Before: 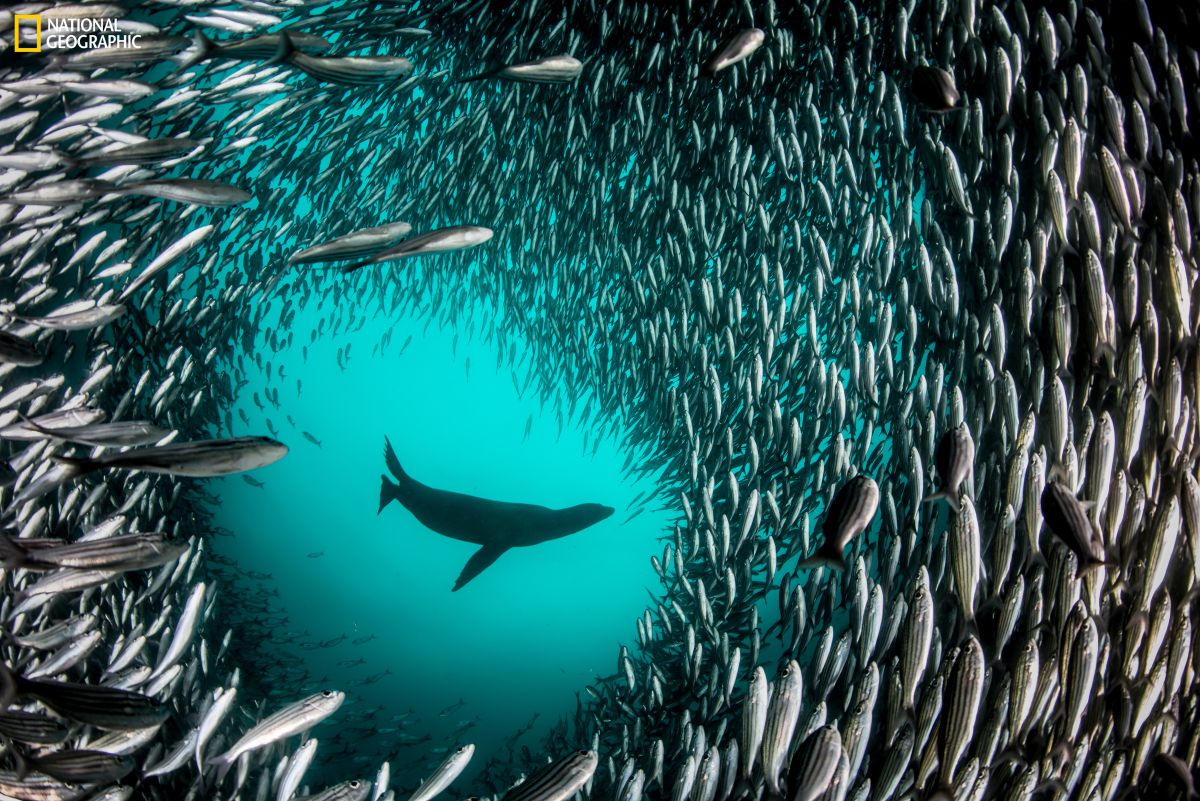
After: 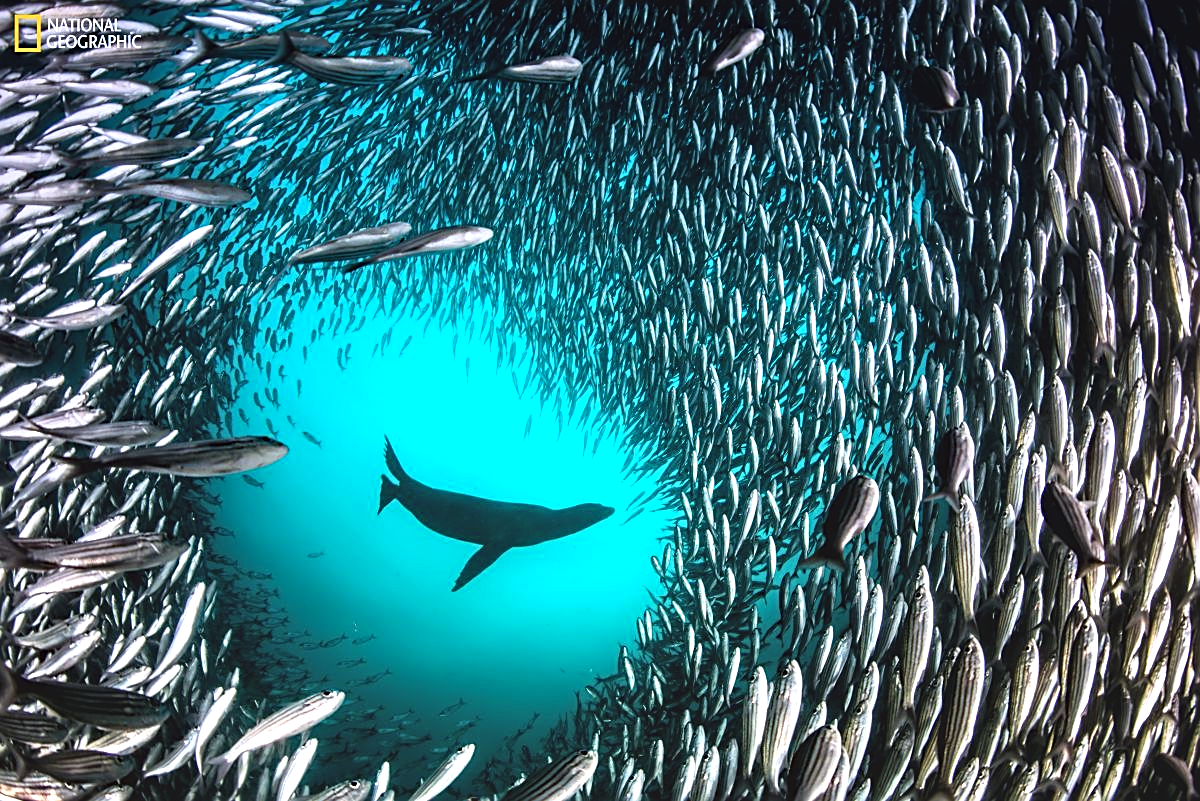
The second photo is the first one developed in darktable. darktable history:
haze removal: on, module defaults
sharpen: on, module defaults
graduated density: hue 238.83°, saturation 50%
exposure: black level correction -0.005, exposure 1 EV, compensate highlight preservation false
